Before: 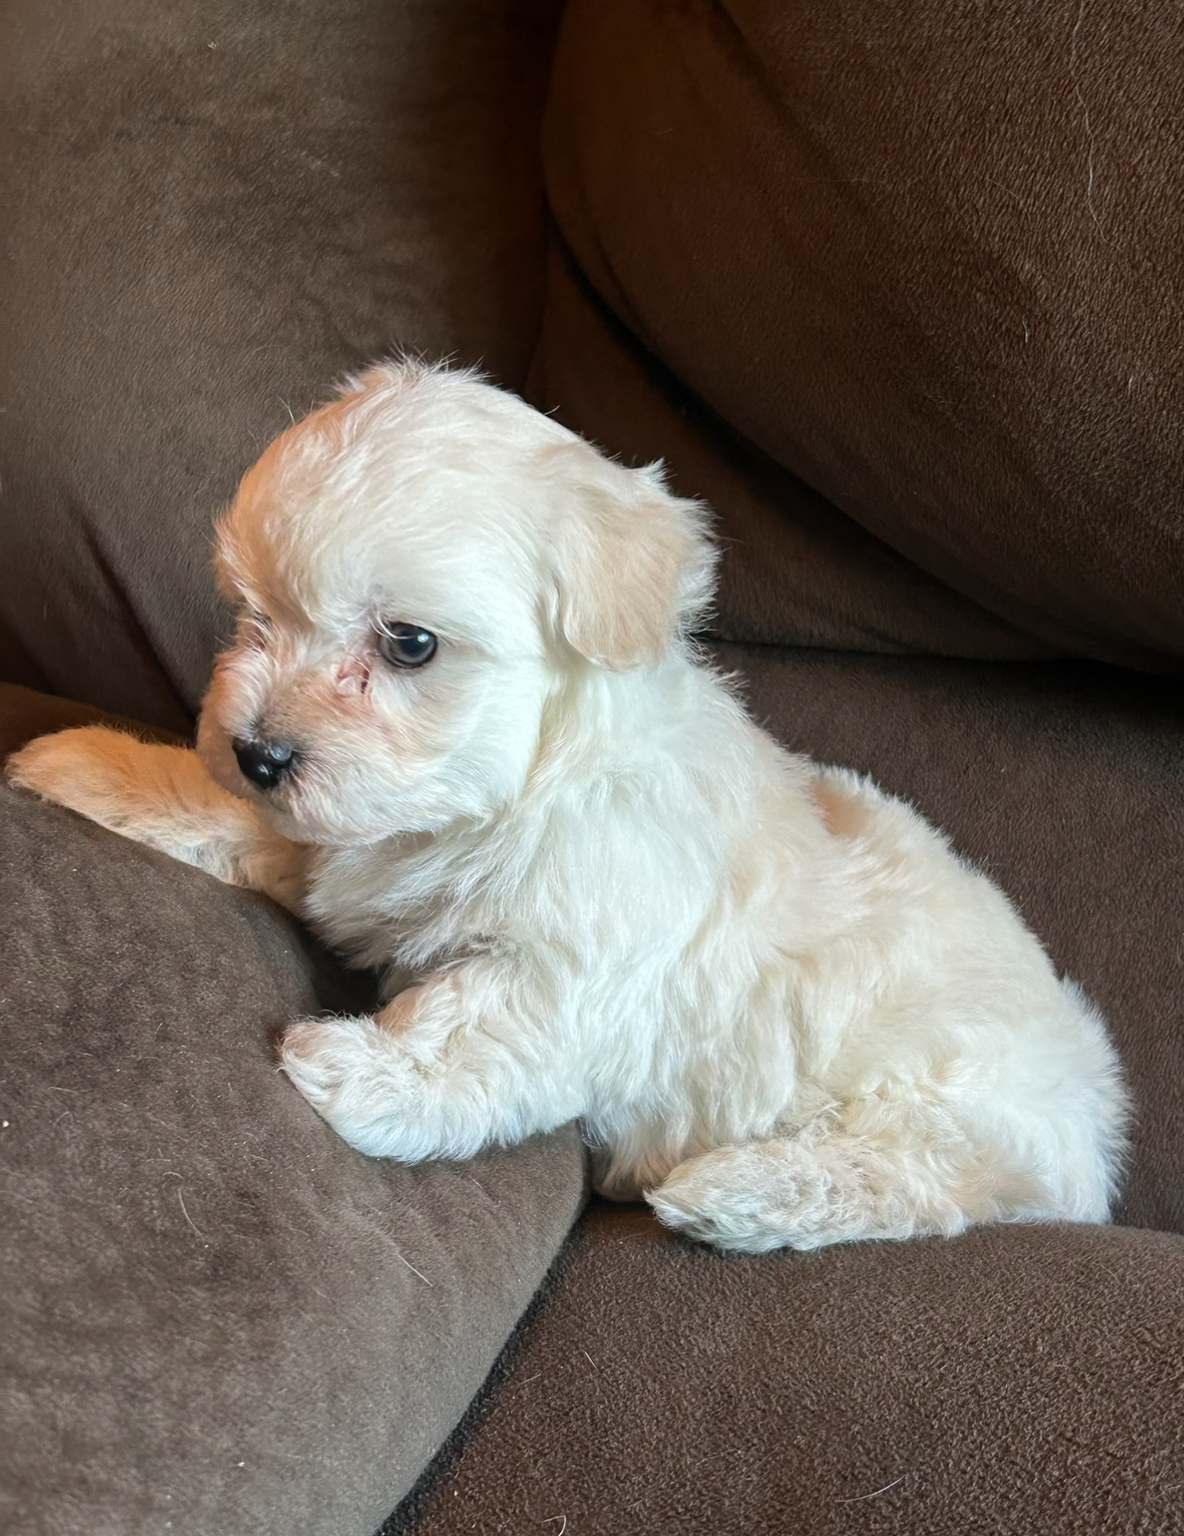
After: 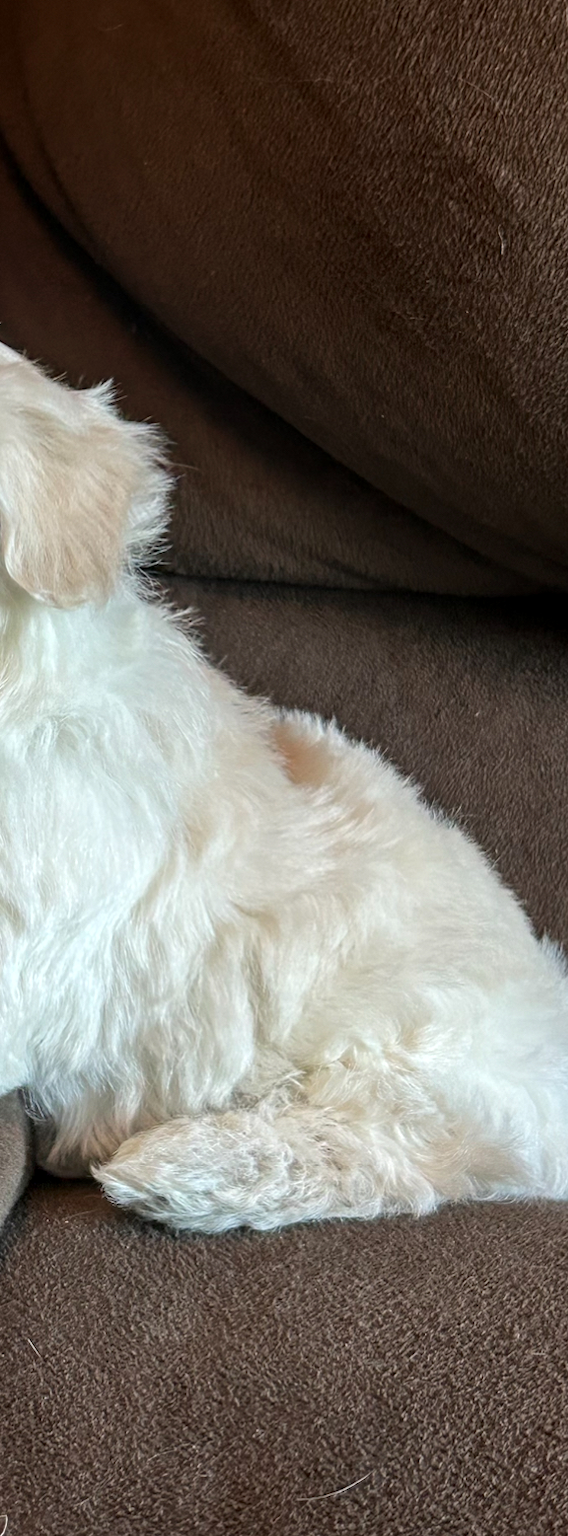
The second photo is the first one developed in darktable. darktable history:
crop: left 47.233%, top 6.902%, right 8.069%
local contrast: detail 130%
